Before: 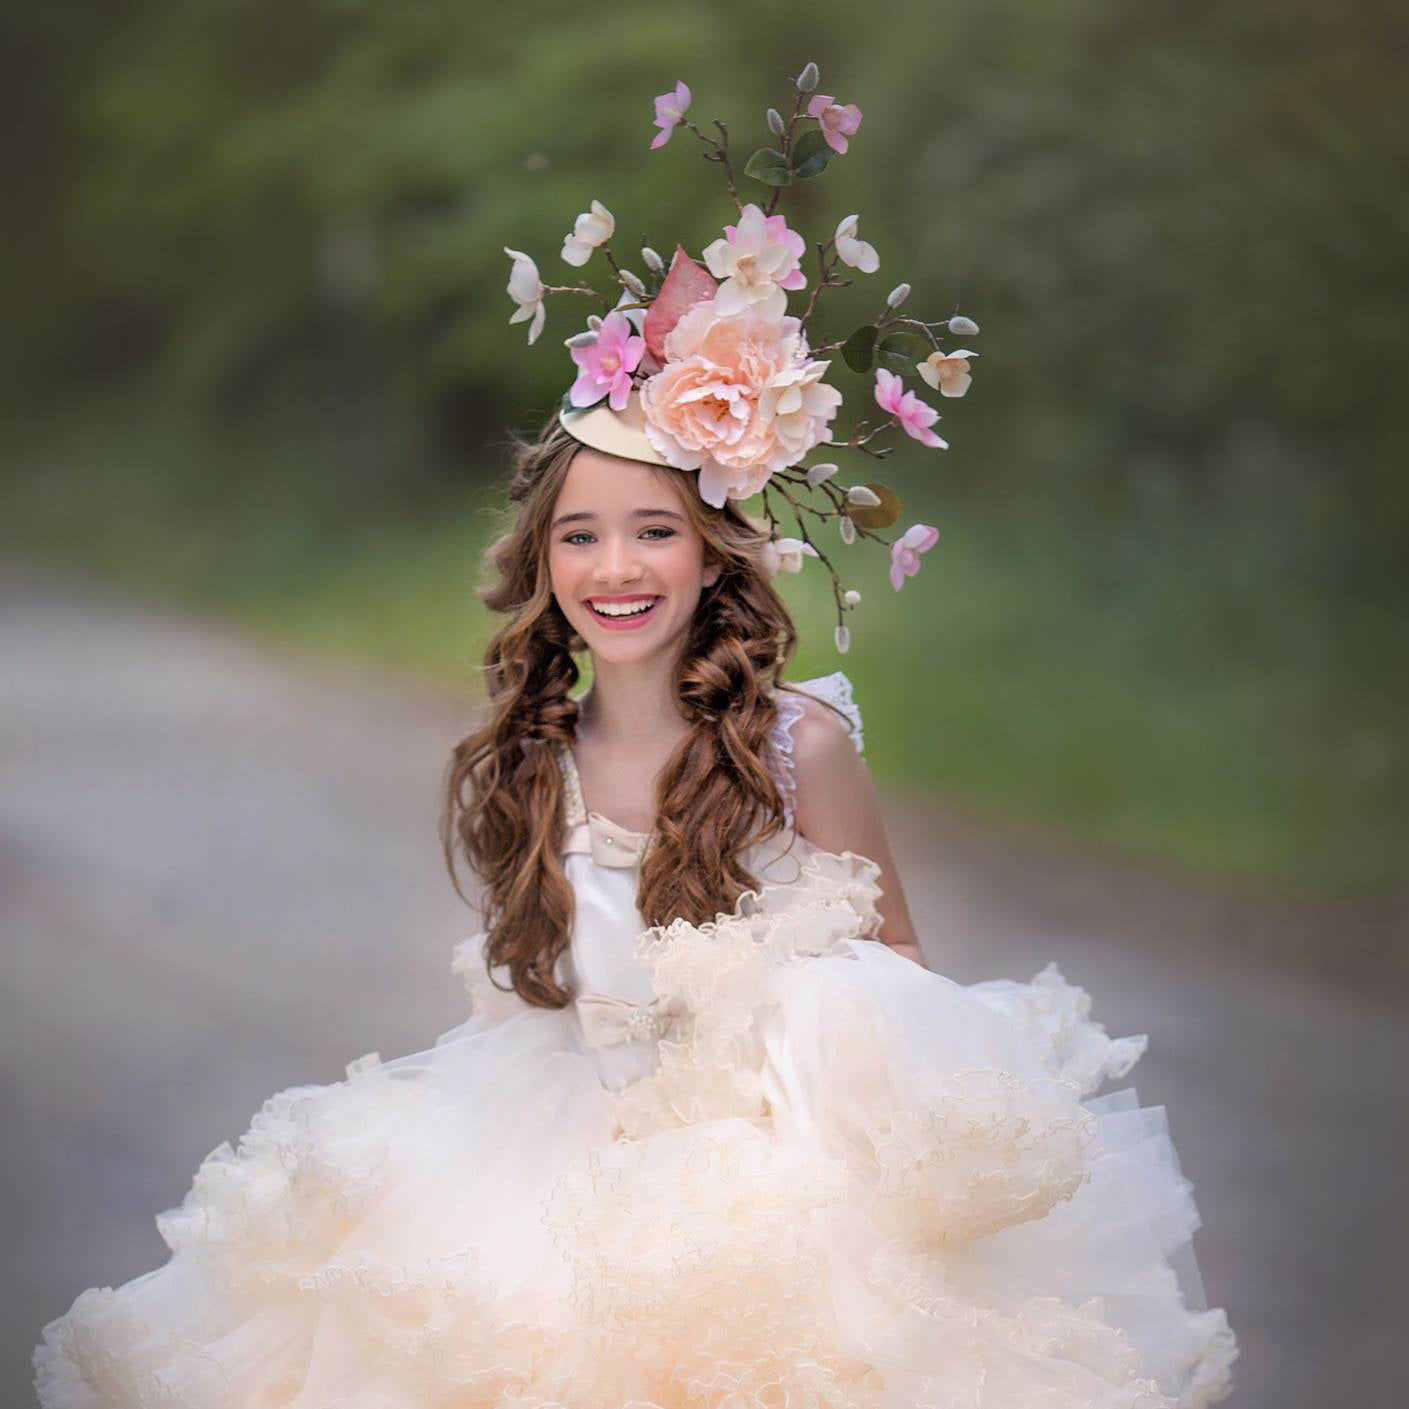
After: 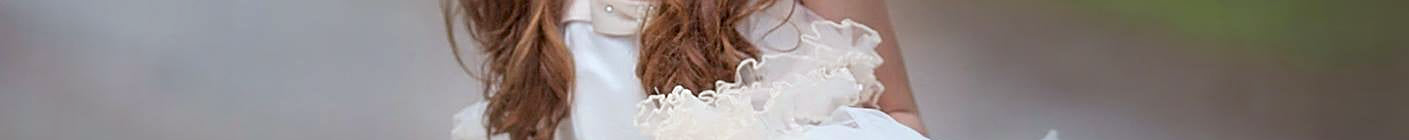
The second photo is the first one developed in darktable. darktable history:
sharpen: on, module defaults
crop and rotate: top 59.084%, bottom 30.916%
haze removal: strength 0.02, distance 0.25, compatibility mode true, adaptive false
color correction: highlights a* -4.98, highlights b* -3.76, shadows a* 3.83, shadows b* 4.08
